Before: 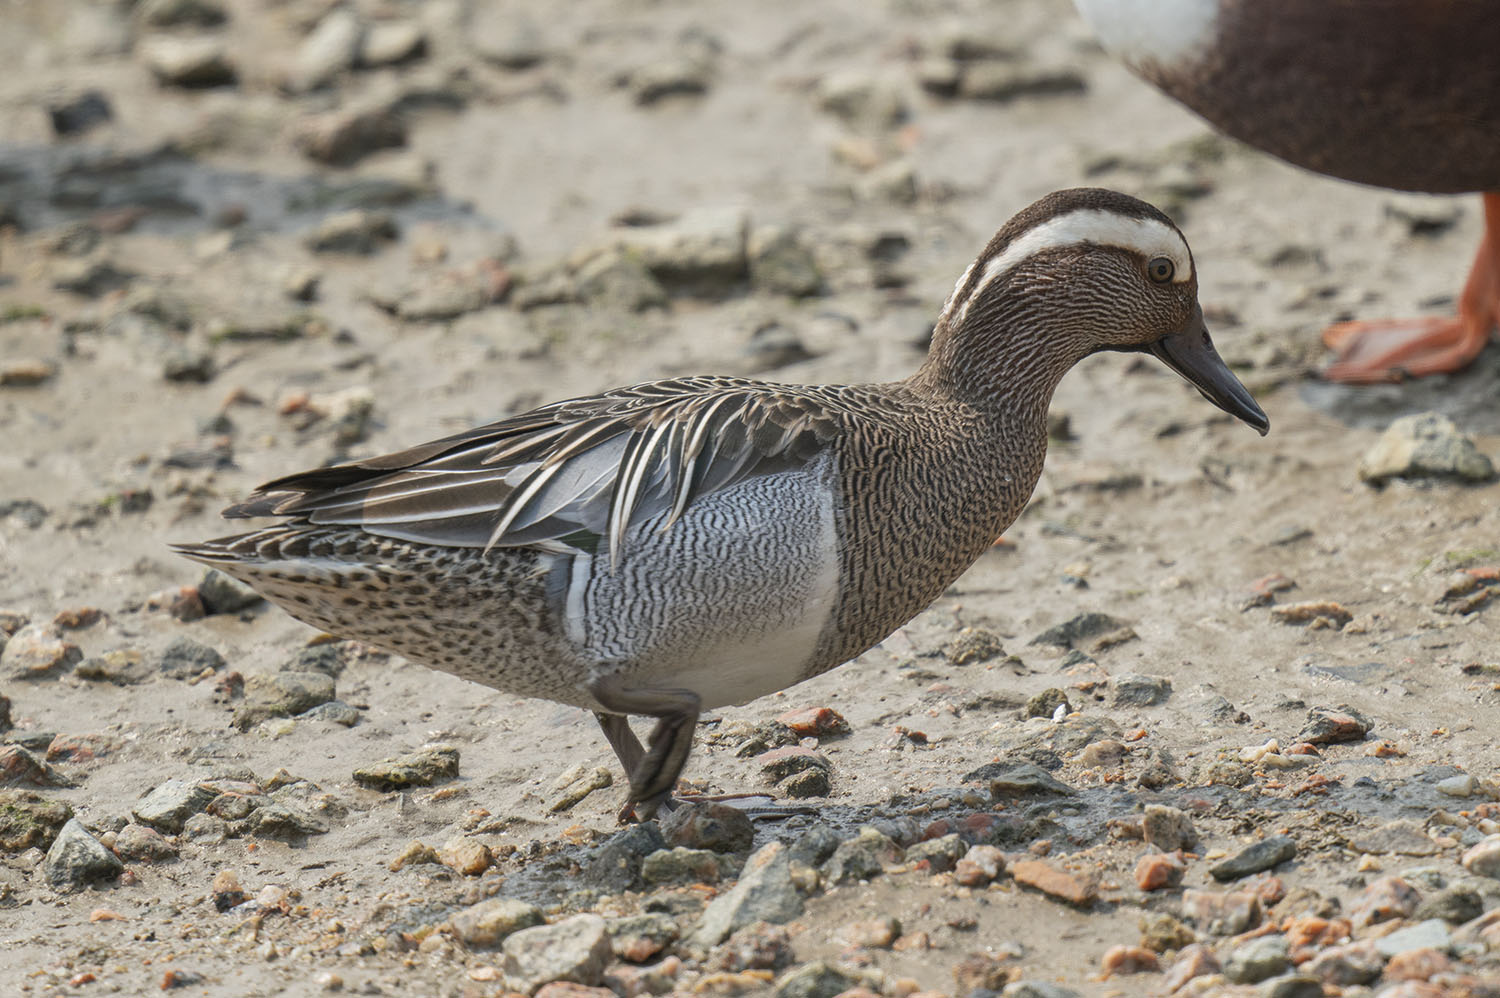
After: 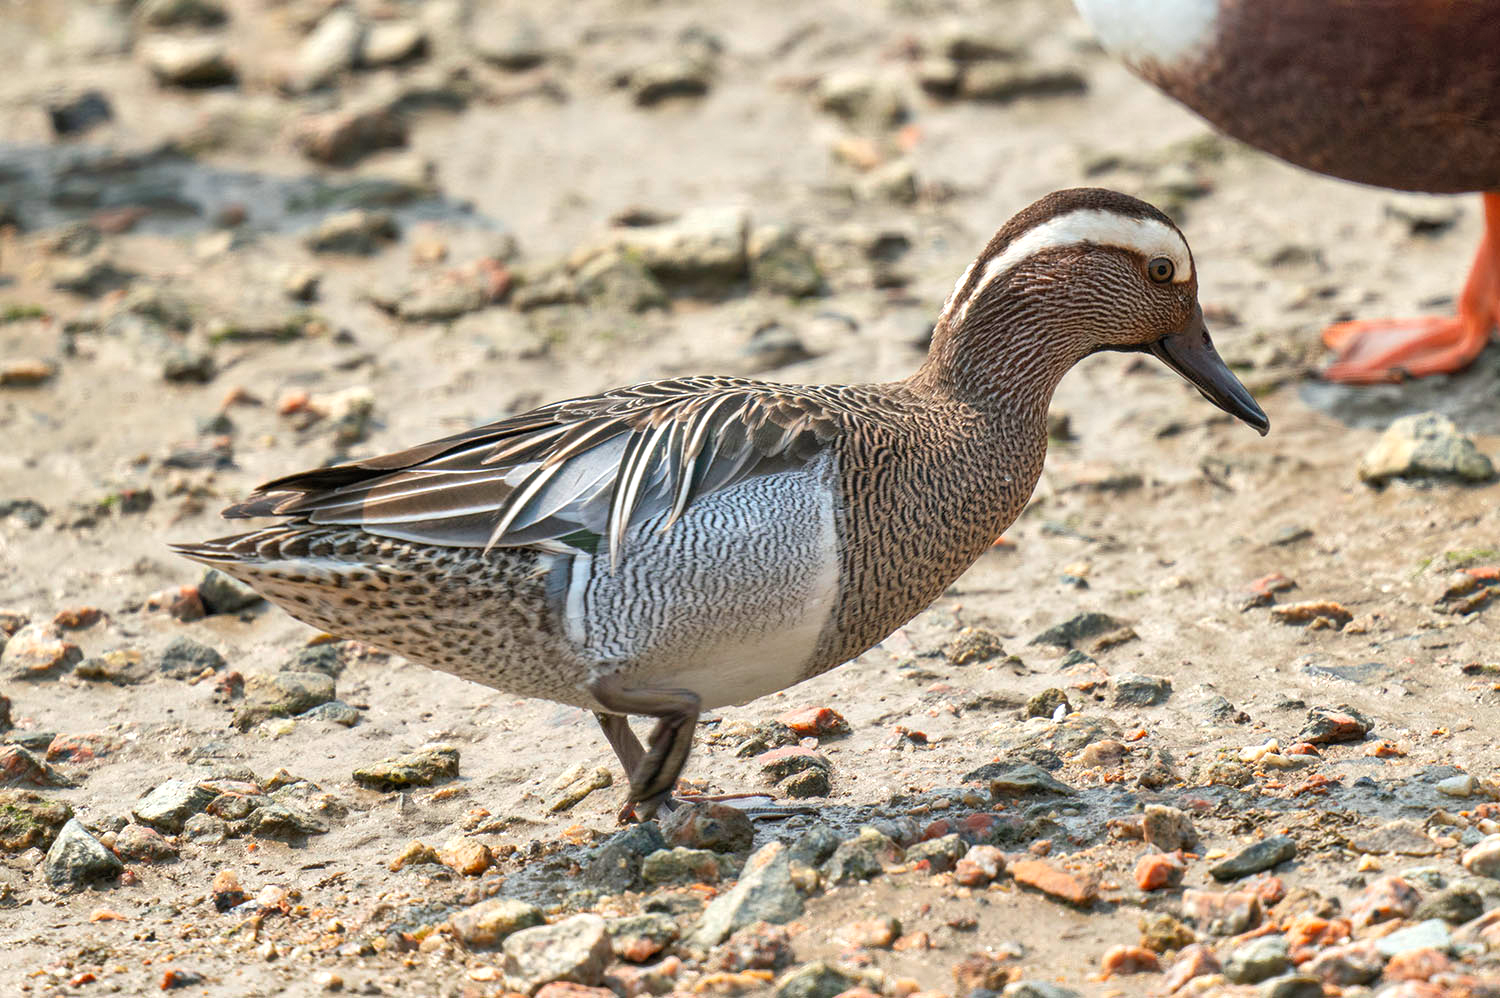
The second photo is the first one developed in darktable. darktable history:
exposure: black level correction 0.042, exposure 0.263 EV
shadows and highlights: white point adjustment -0.46, soften with gaussian
contrast brightness saturation: contrast 0.01, brightness 0.05, saturation 0.14
